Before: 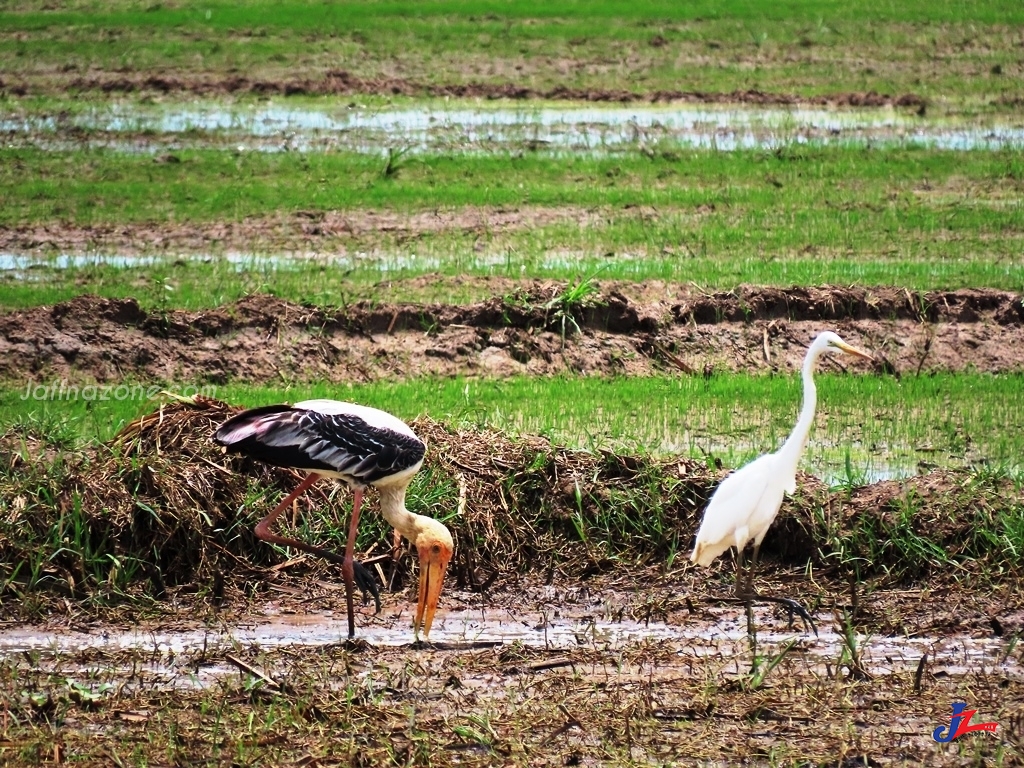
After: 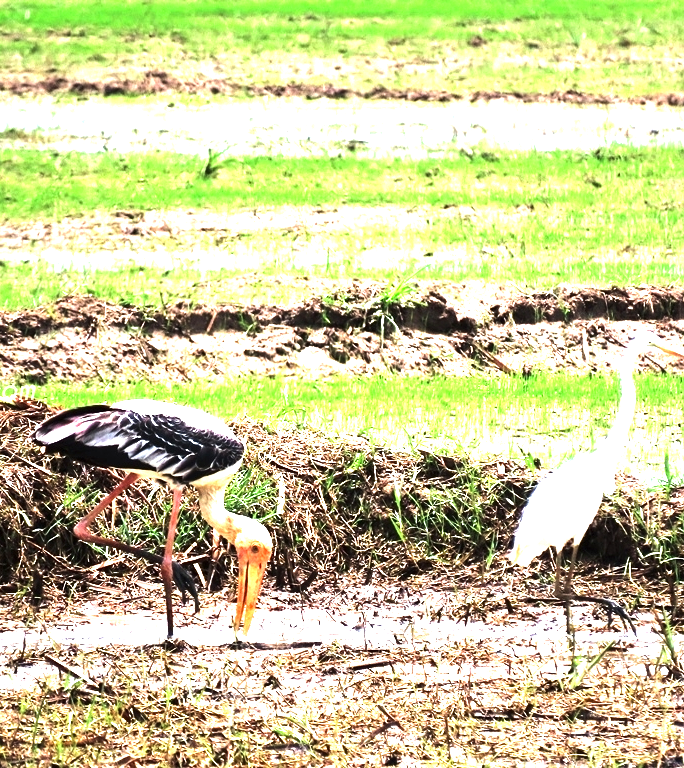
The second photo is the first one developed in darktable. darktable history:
exposure: black level correction 0, exposure 1.5 EV, compensate exposure bias true, compensate highlight preservation false
tone equalizer: -8 EV -0.75 EV, -7 EV -0.7 EV, -6 EV -0.6 EV, -5 EV -0.4 EV, -3 EV 0.4 EV, -2 EV 0.6 EV, -1 EV 0.7 EV, +0 EV 0.75 EV, edges refinement/feathering 500, mask exposure compensation -1.57 EV, preserve details no
crop and rotate: left 17.732%, right 15.423%
